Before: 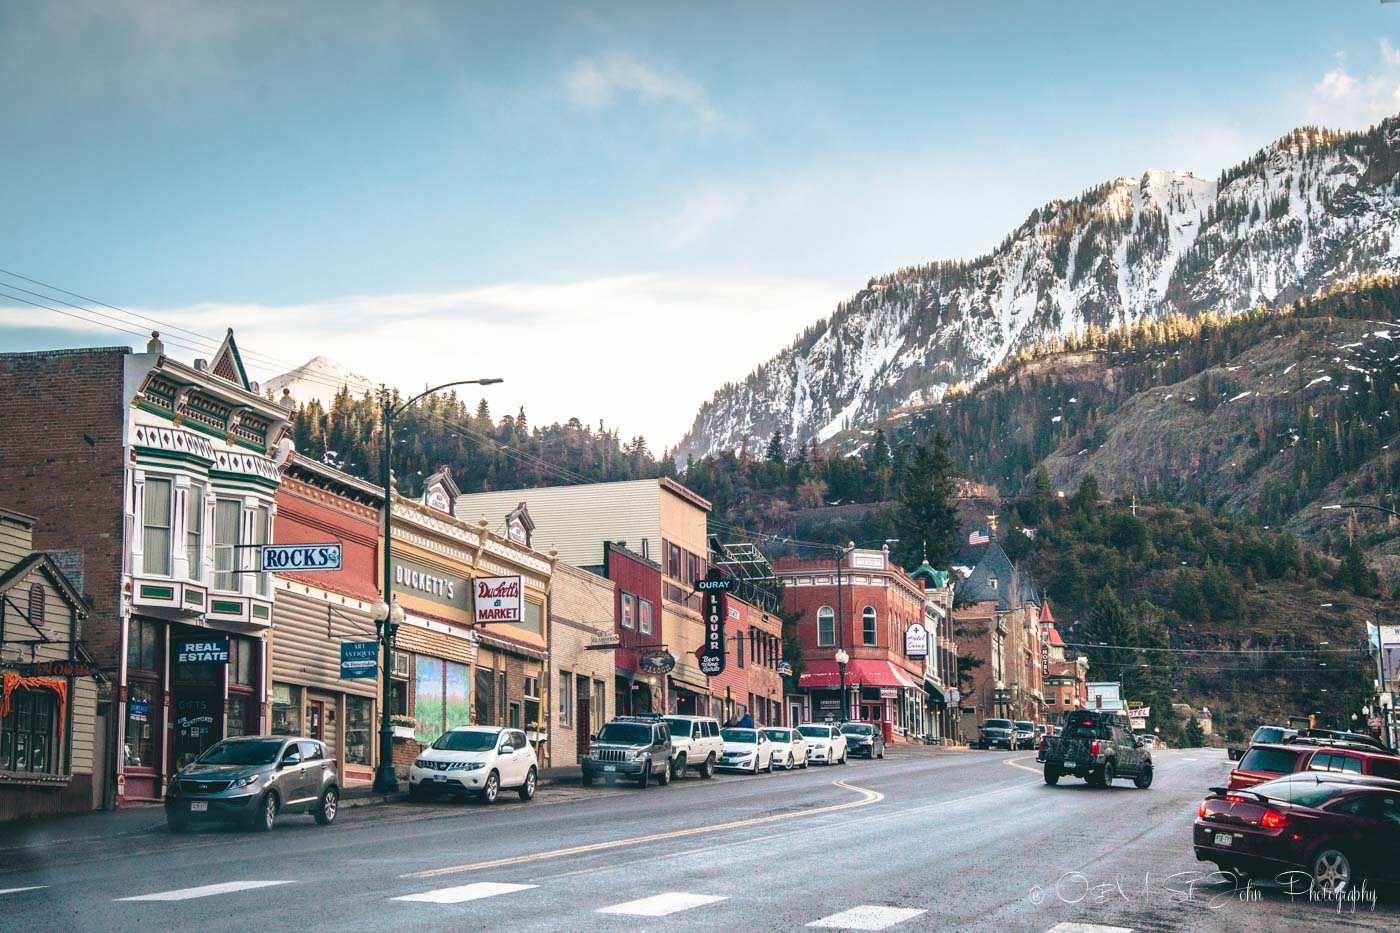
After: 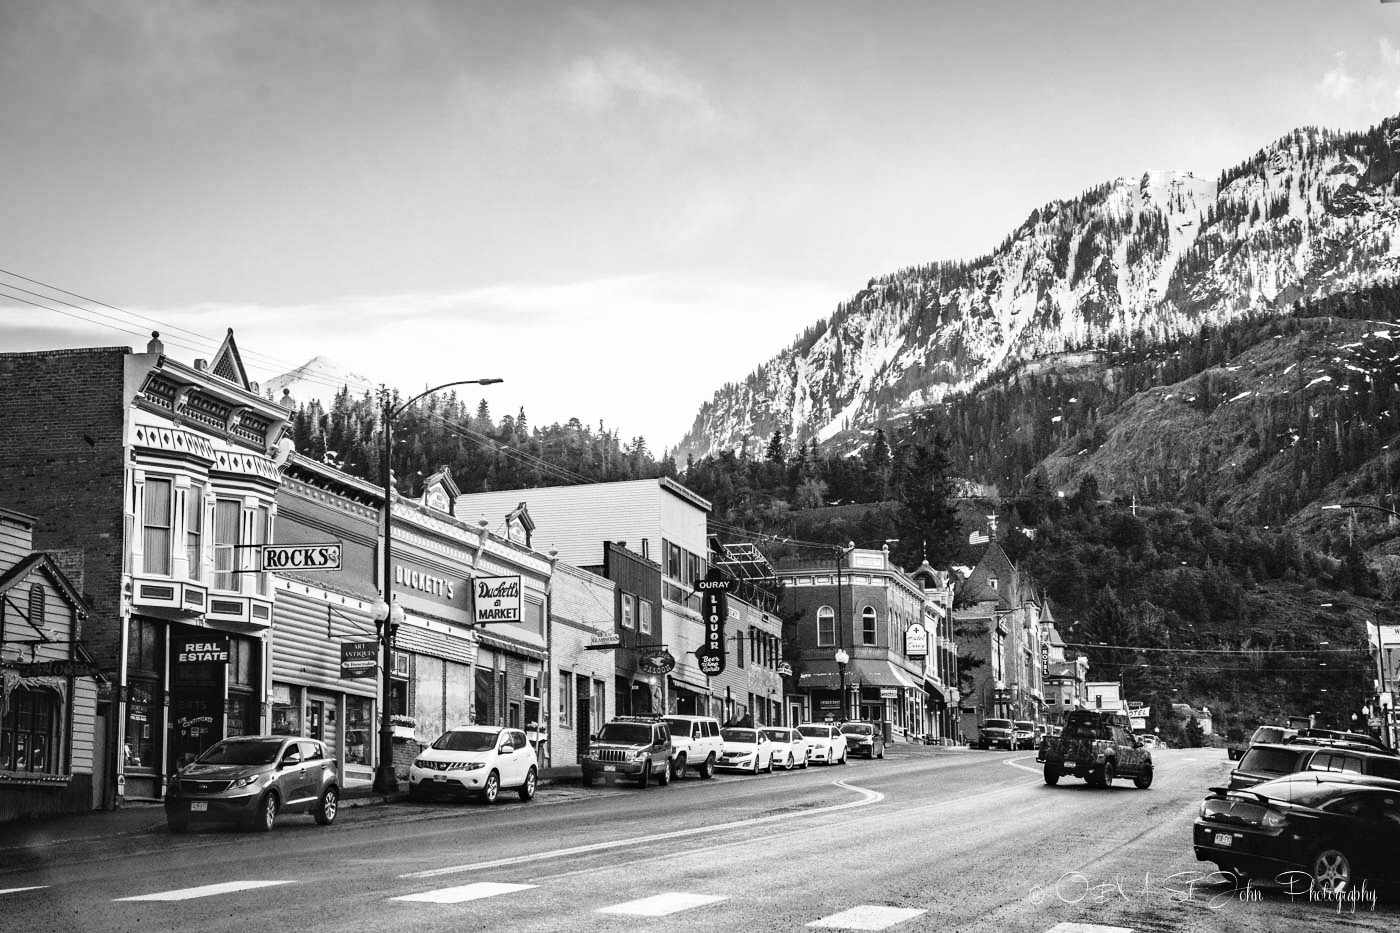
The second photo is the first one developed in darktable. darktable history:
monochrome: on, module defaults
tone curve: curves: ch0 [(0, 0) (0.003, 0.008) (0.011, 0.008) (0.025, 0.011) (0.044, 0.017) (0.069, 0.029) (0.1, 0.045) (0.136, 0.067) (0.177, 0.103) (0.224, 0.151) (0.277, 0.21) (0.335, 0.285) (0.399, 0.37) (0.468, 0.462) (0.543, 0.568) (0.623, 0.679) (0.709, 0.79) (0.801, 0.876) (0.898, 0.936) (1, 1)], preserve colors none
haze removal: strength 0.29, distance 0.25, compatibility mode true, adaptive false
white balance: red 0.986, blue 1.01
